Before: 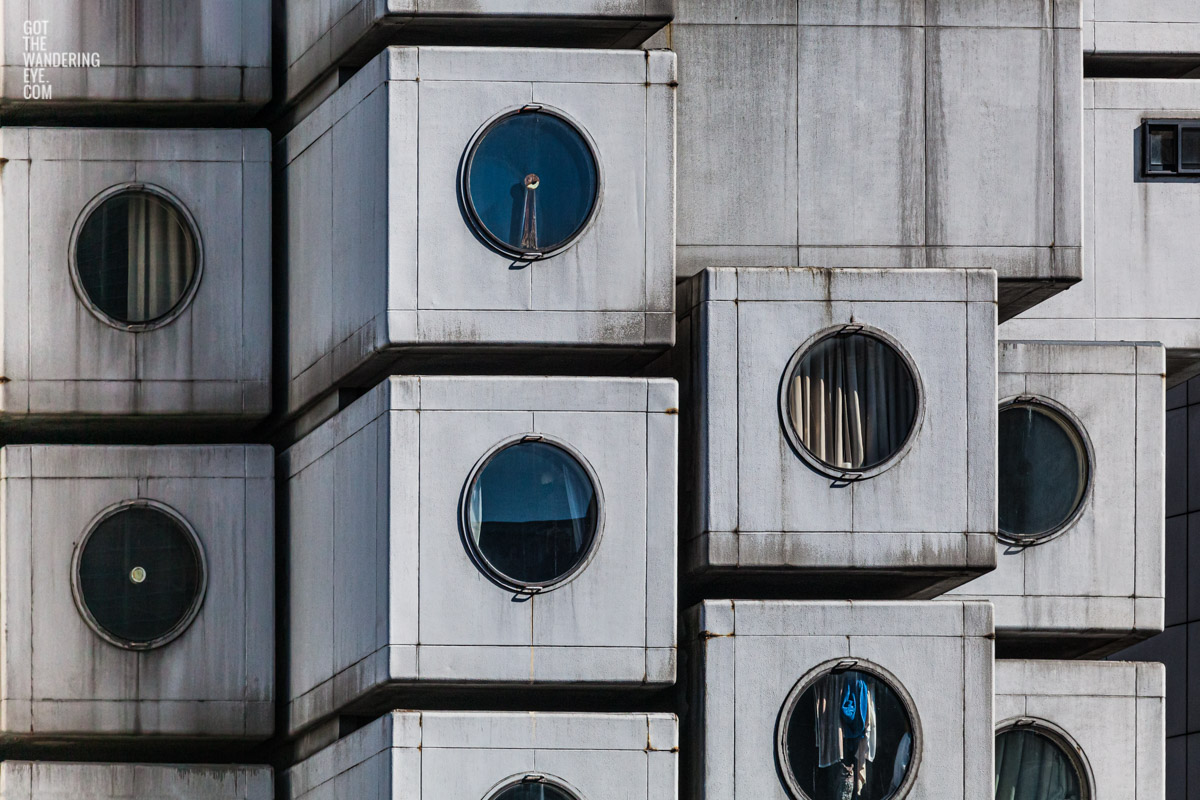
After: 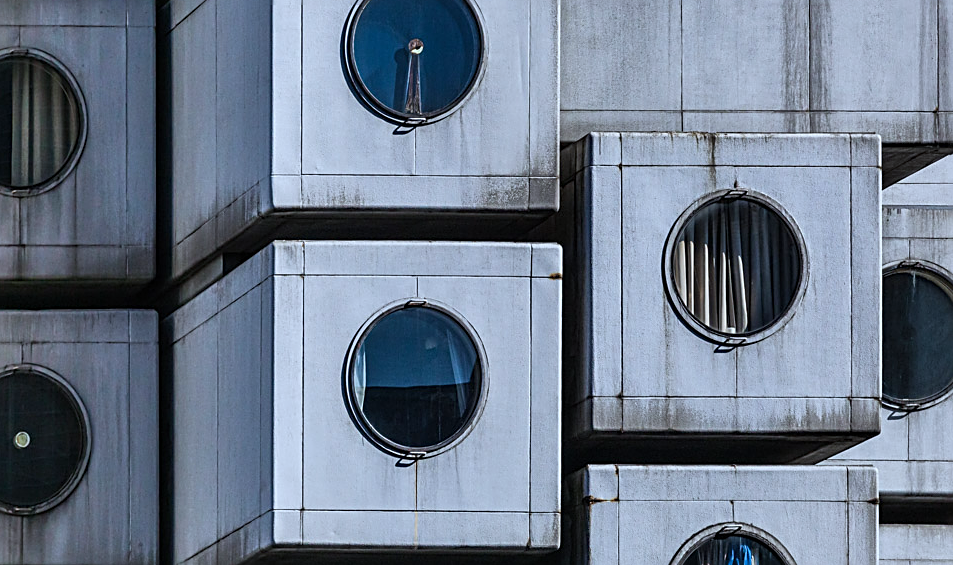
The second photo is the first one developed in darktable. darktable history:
crop: left 9.712%, top 16.928%, right 10.845%, bottom 12.332%
sharpen: on, module defaults
white balance: red 0.924, blue 1.095
tone equalizer: on, module defaults
